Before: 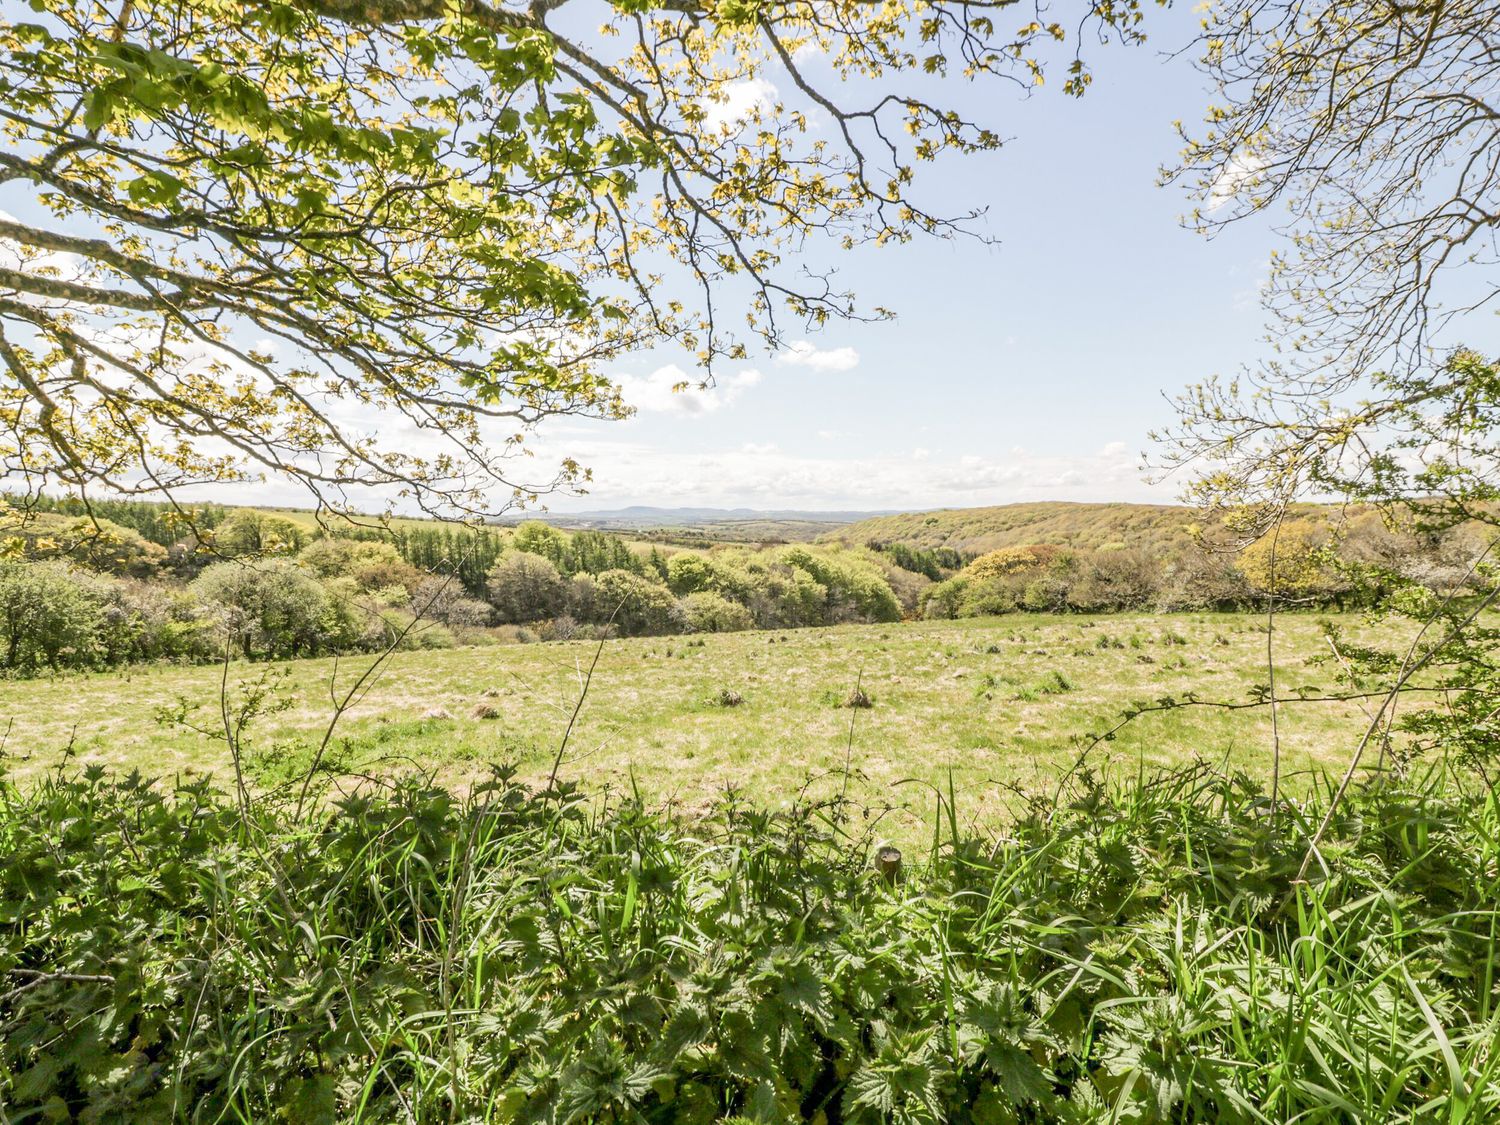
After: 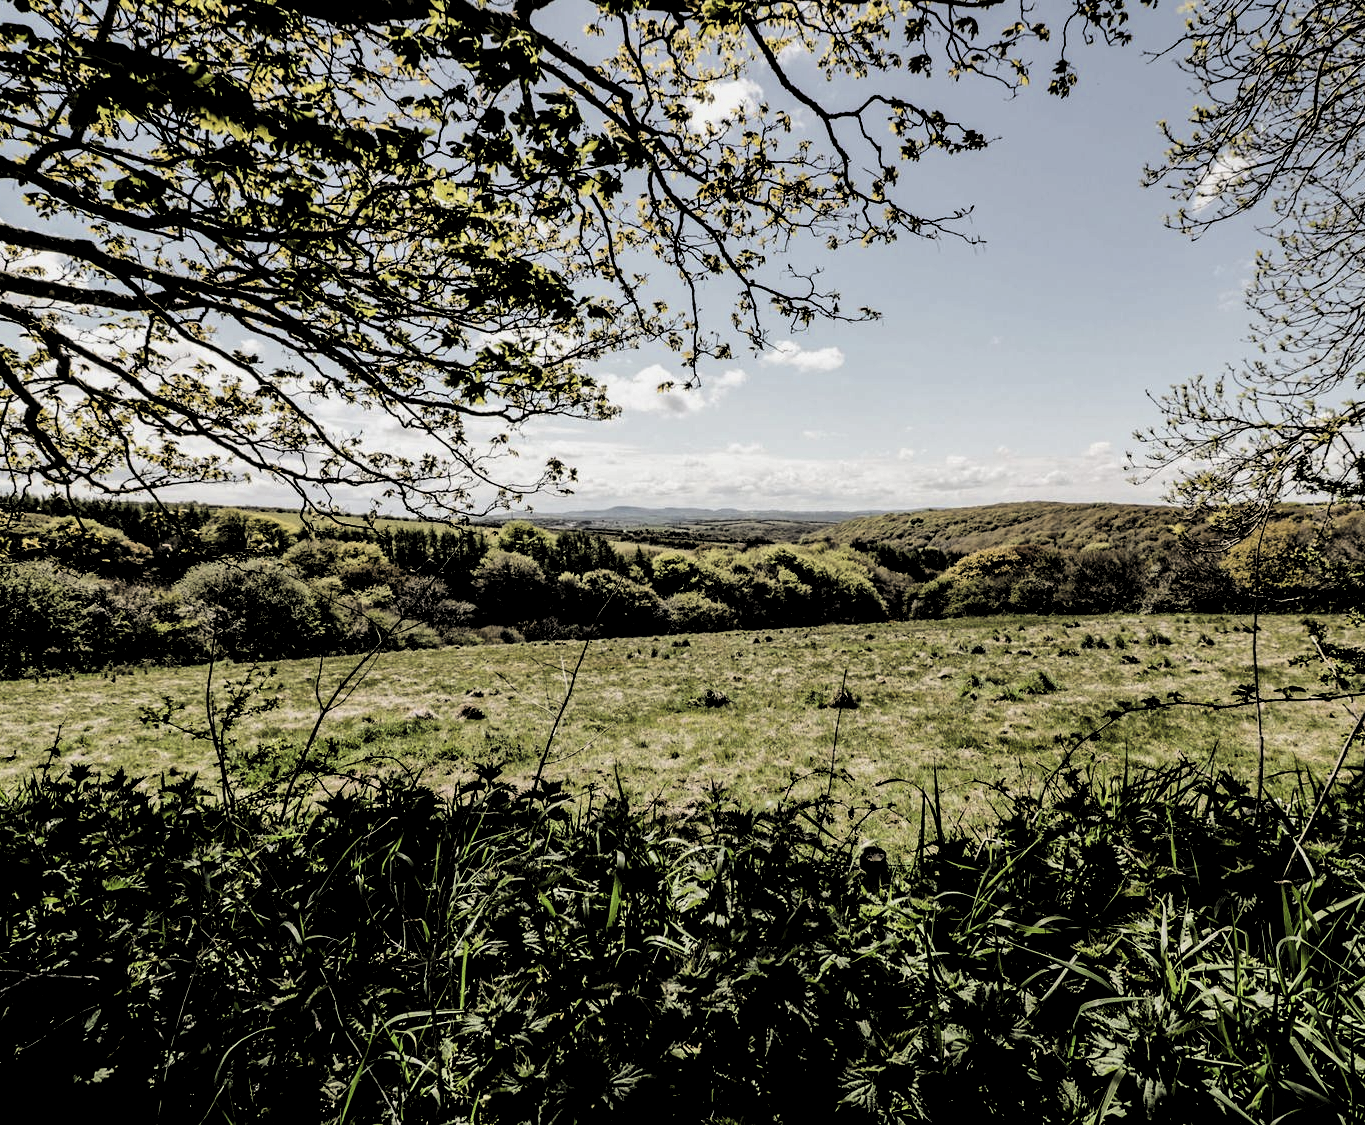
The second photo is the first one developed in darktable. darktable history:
tone equalizer: -8 EV -1.83 EV, -7 EV -1.19 EV, -6 EV -1.65 EV, edges refinement/feathering 500, mask exposure compensation -1.57 EV, preserve details no
crop and rotate: left 1.041%, right 7.933%
levels: levels [0.514, 0.759, 1]
